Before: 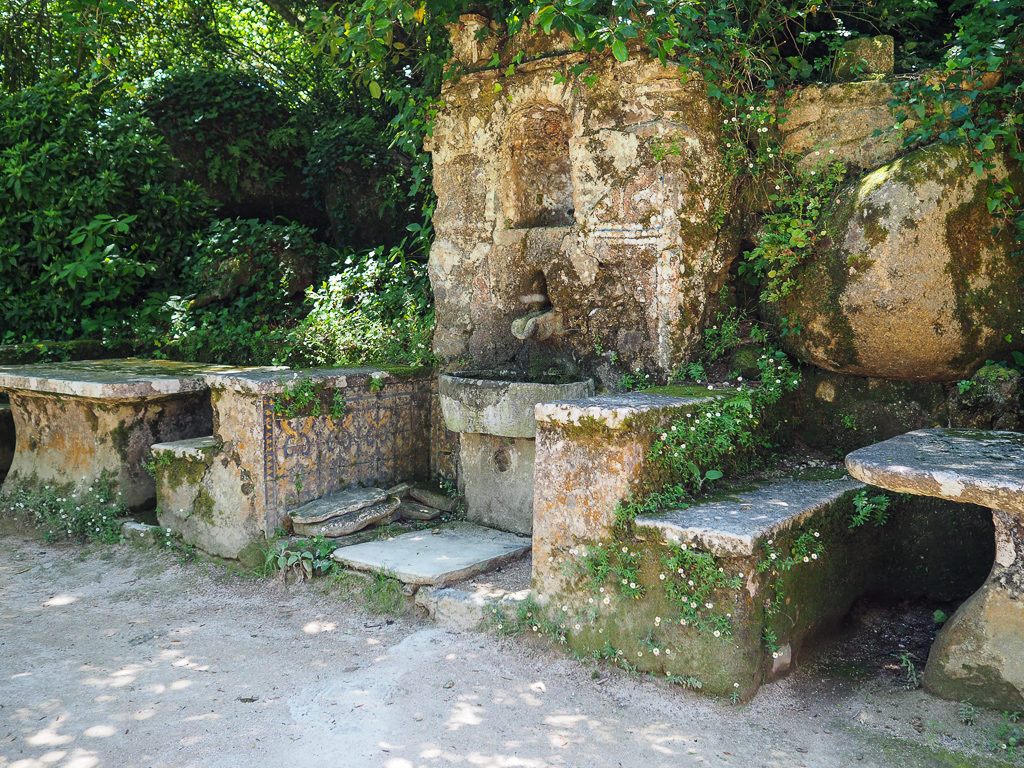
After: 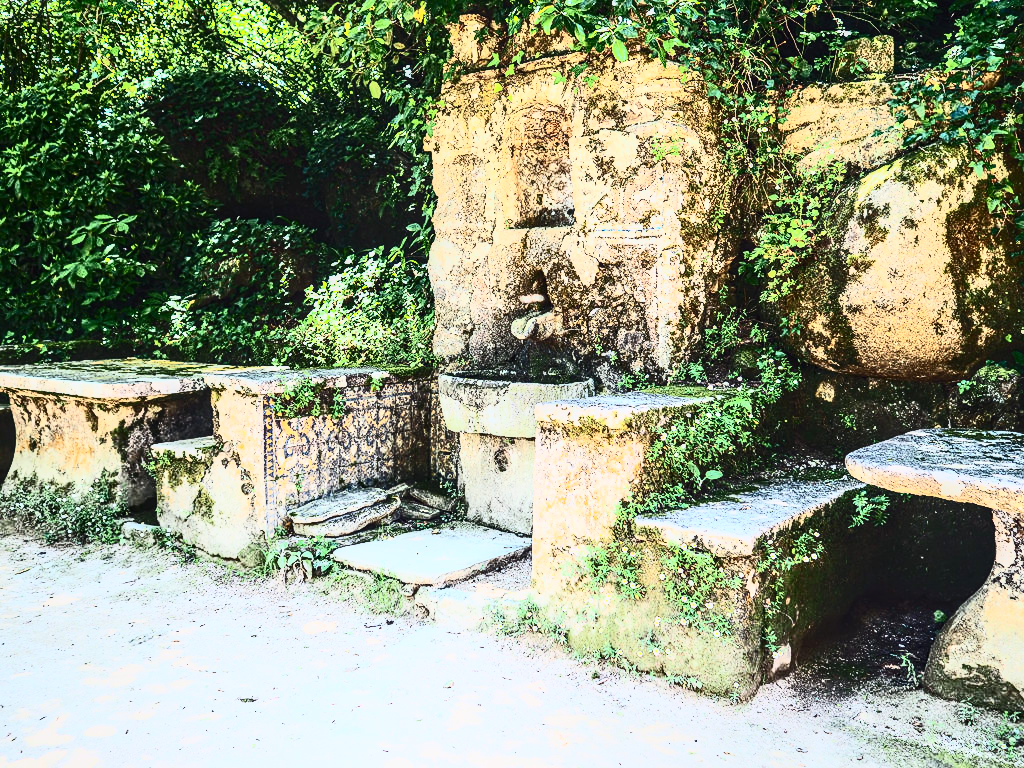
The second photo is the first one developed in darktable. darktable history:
base curve: curves: ch0 [(0, 0) (0.557, 0.834) (1, 1)]
local contrast: on, module defaults
contrast brightness saturation: contrast 0.93, brightness 0.2
sharpen: amount 0.2
